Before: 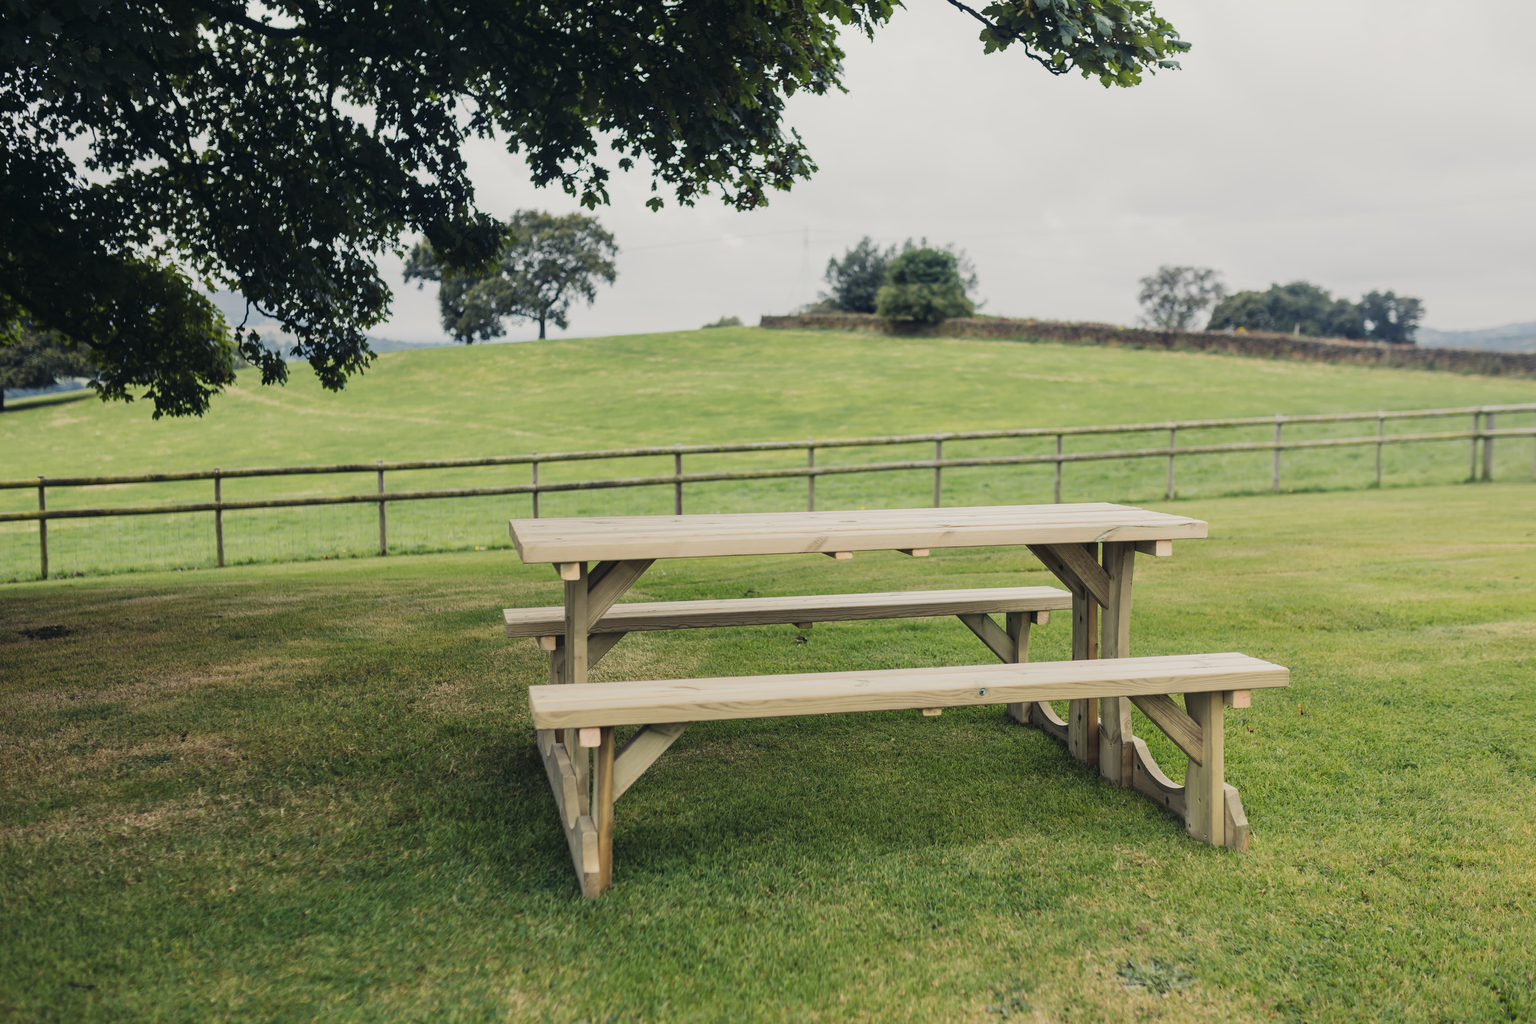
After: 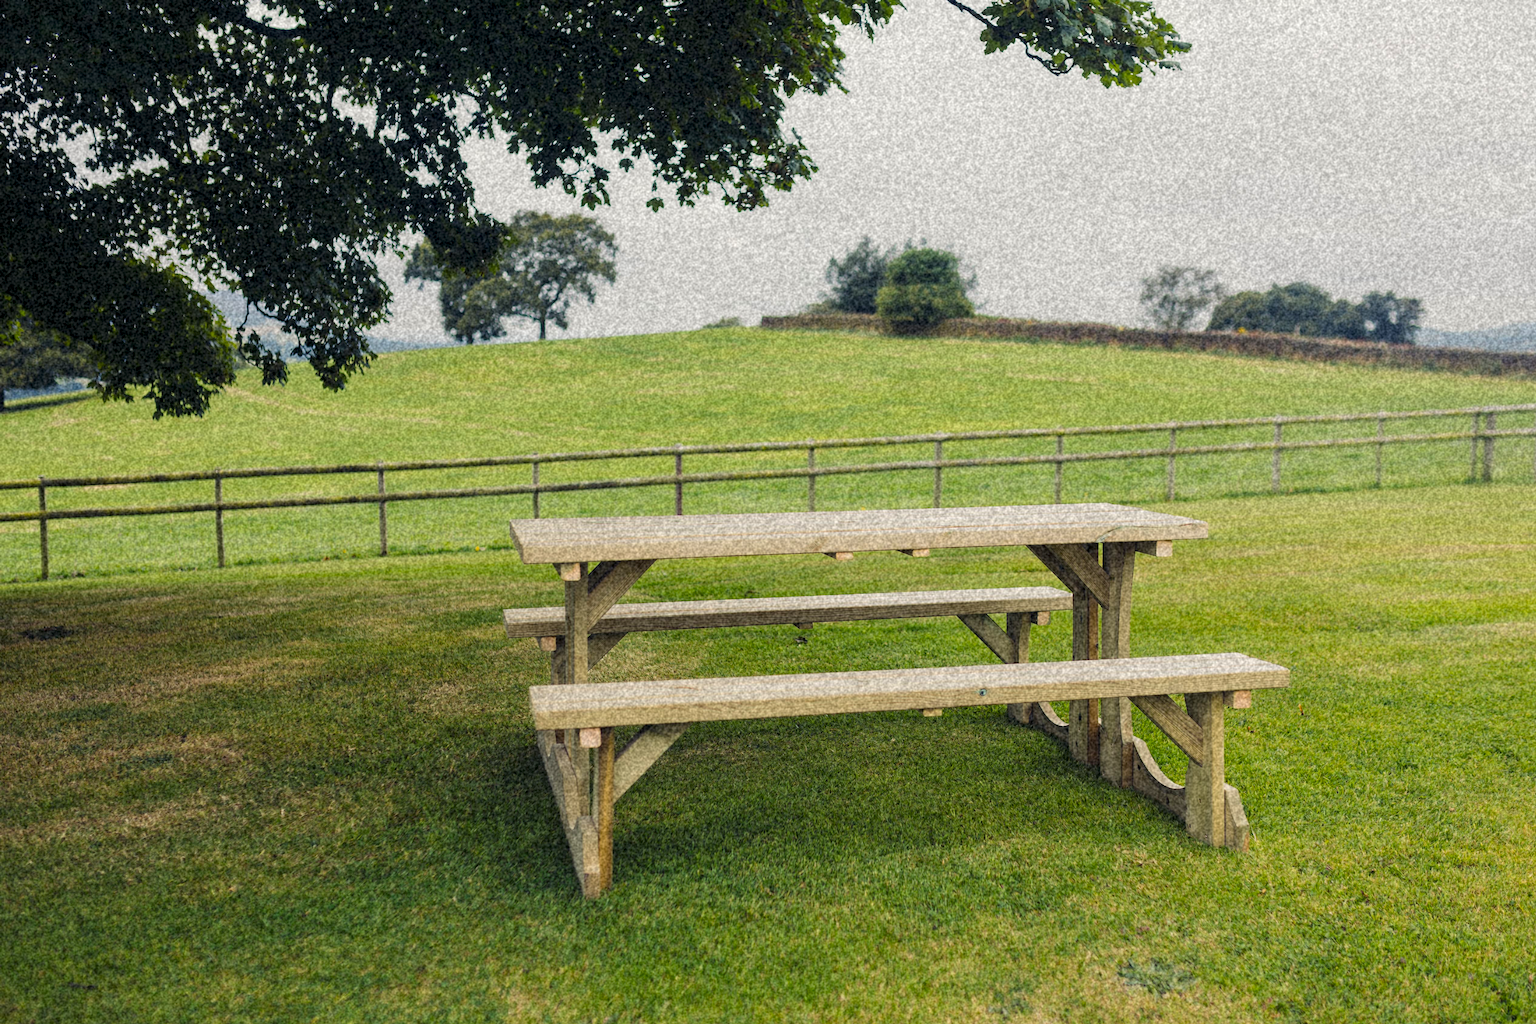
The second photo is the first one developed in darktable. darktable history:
rotate and perspective: automatic cropping off
grain: coarseness 46.9 ISO, strength 50.21%, mid-tones bias 0%
color balance rgb: perceptual saturation grading › global saturation 25%, global vibrance 10%
